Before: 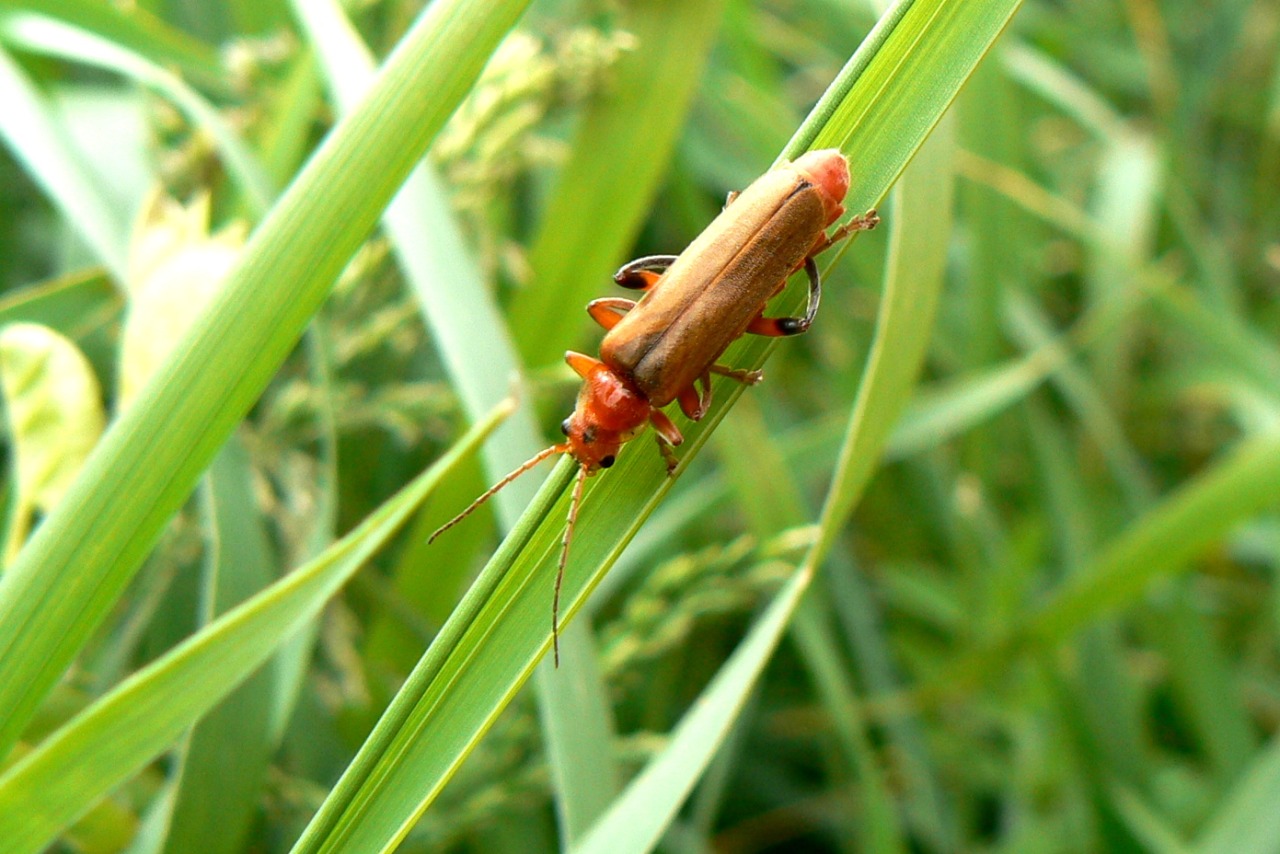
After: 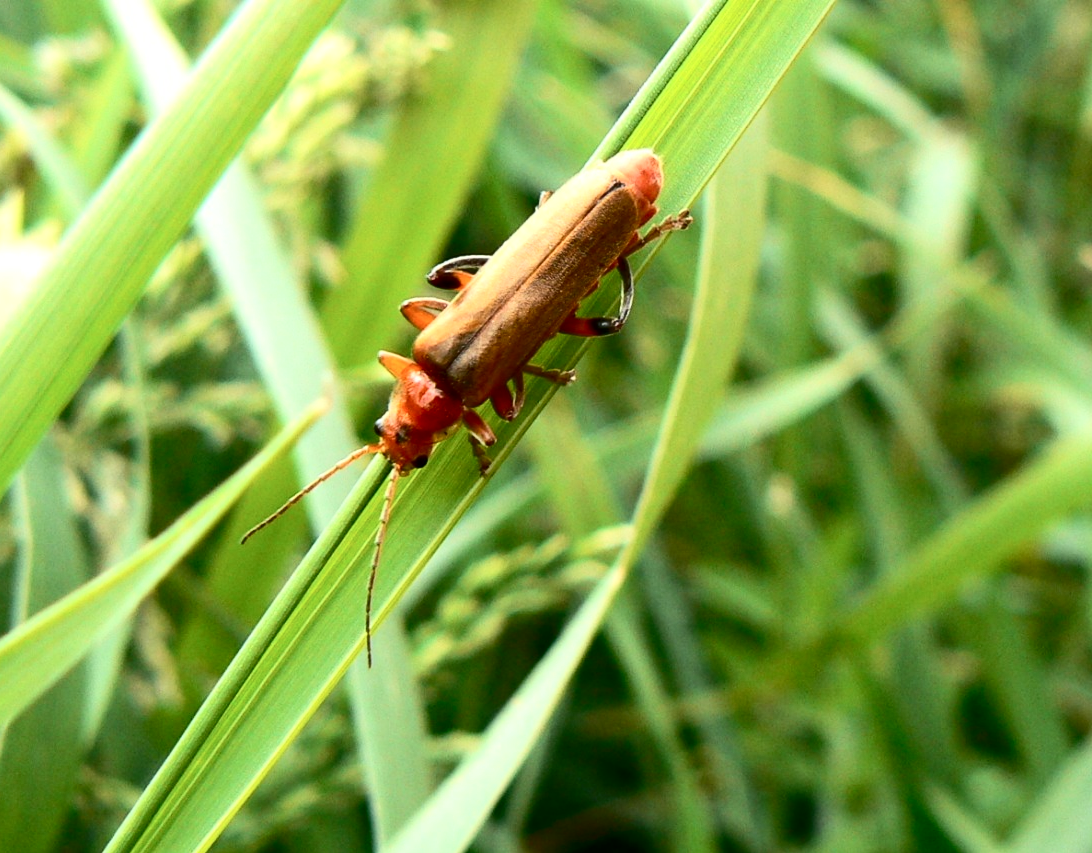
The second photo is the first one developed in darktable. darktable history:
crop and rotate: left 14.635%
contrast brightness saturation: contrast 0.289
